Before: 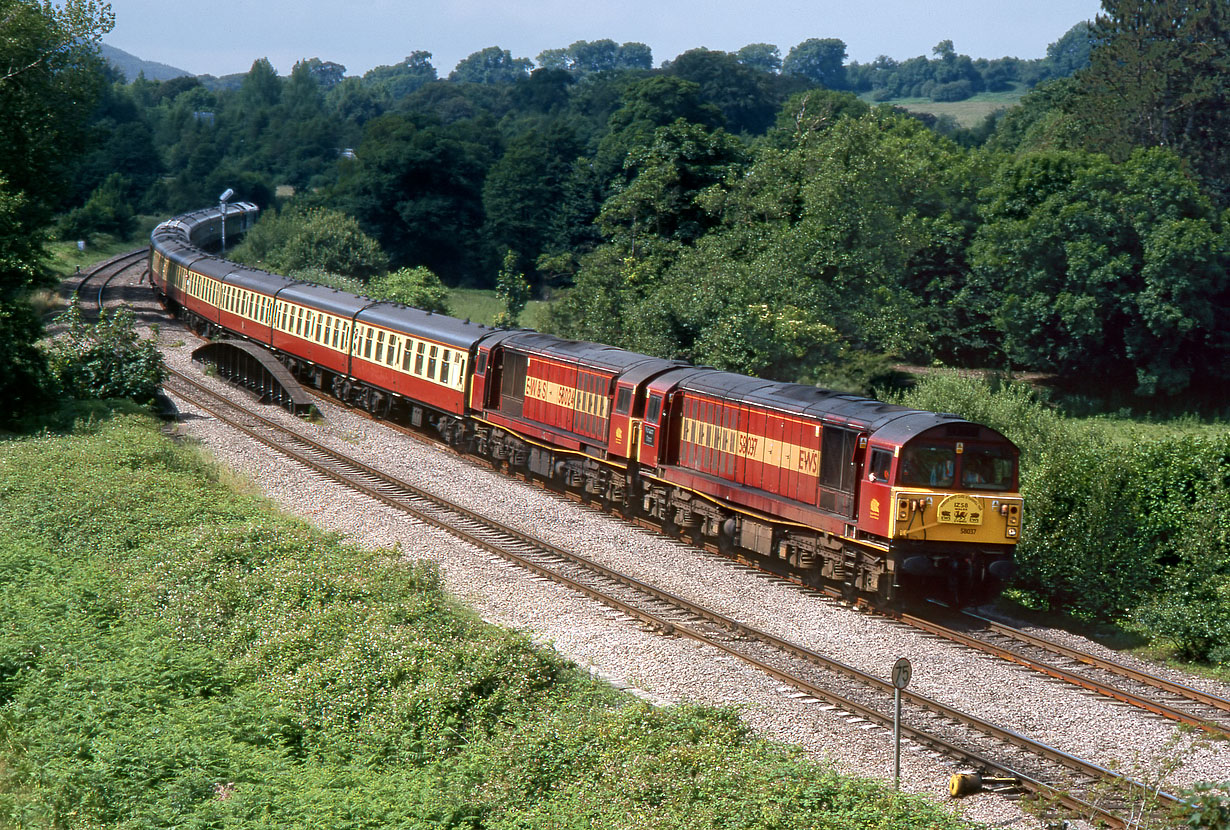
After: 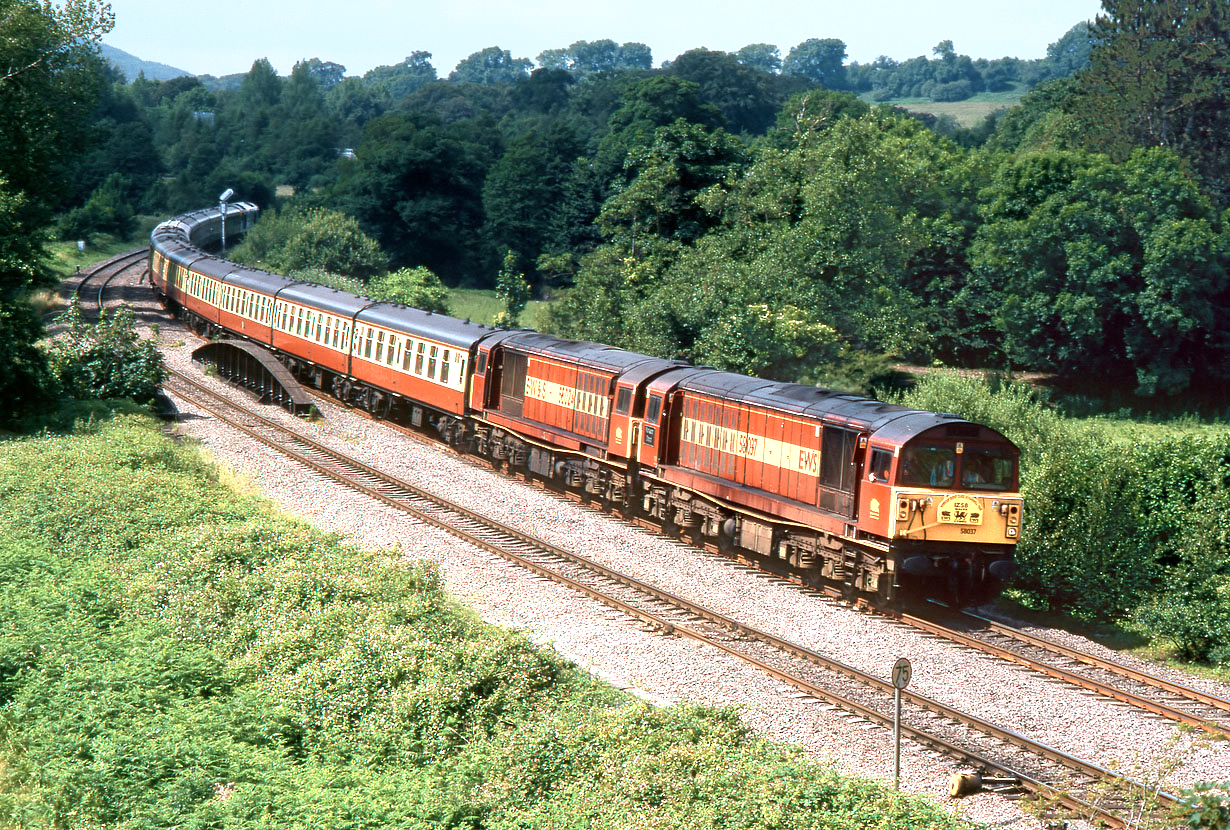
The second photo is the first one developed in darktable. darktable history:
color zones: curves: ch0 [(0.018, 0.548) (0.224, 0.64) (0.425, 0.447) (0.675, 0.575) (0.732, 0.579)]; ch1 [(0.066, 0.487) (0.25, 0.5) (0.404, 0.43) (0.75, 0.421) (0.956, 0.421)]; ch2 [(0.044, 0.561) (0.215, 0.465) (0.399, 0.544) (0.465, 0.548) (0.614, 0.447) (0.724, 0.43) (0.882, 0.623) (0.956, 0.632)]
velvia: on, module defaults
exposure: exposure 0.6 EV, compensate highlight preservation false
